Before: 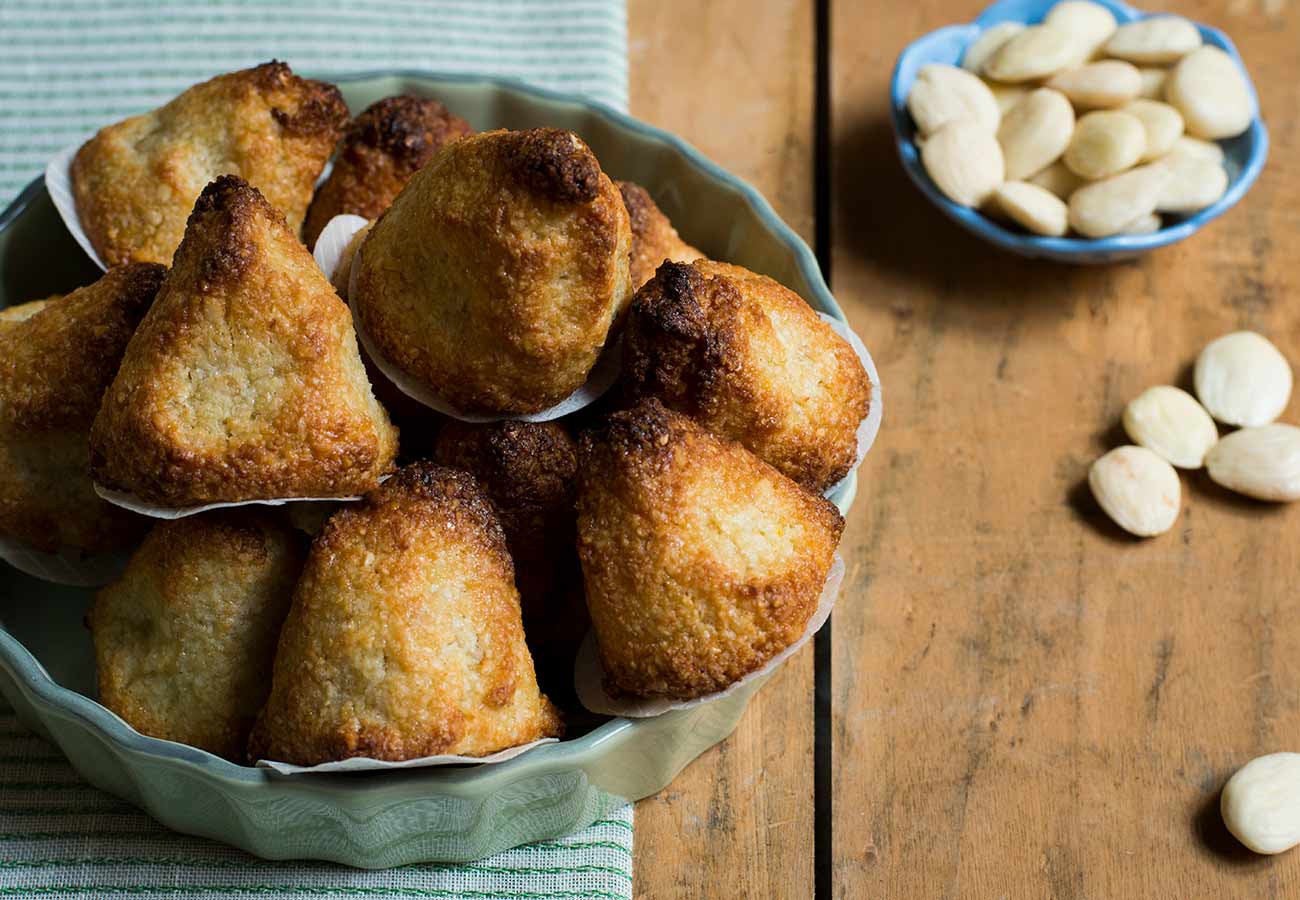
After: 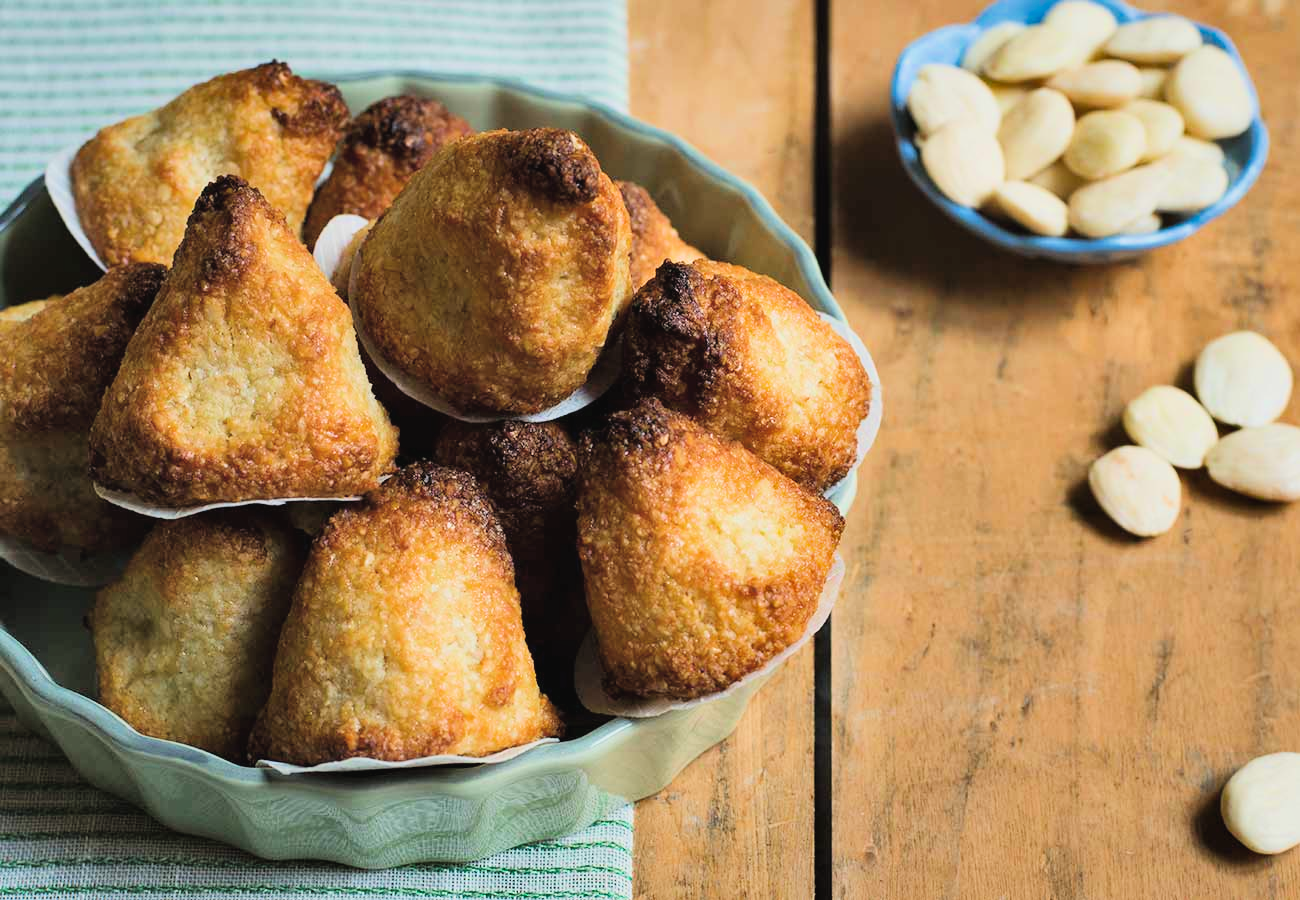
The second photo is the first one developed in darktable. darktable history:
shadows and highlights: low approximation 0.01, soften with gaussian
filmic rgb: black relative exposure -7.65 EV, white relative exposure 4.56 EV, threshold 2.96 EV, hardness 3.61, color science v6 (2022), enable highlight reconstruction true
exposure: black level correction -0.005, exposure 1.007 EV, compensate exposure bias true, compensate highlight preservation false
